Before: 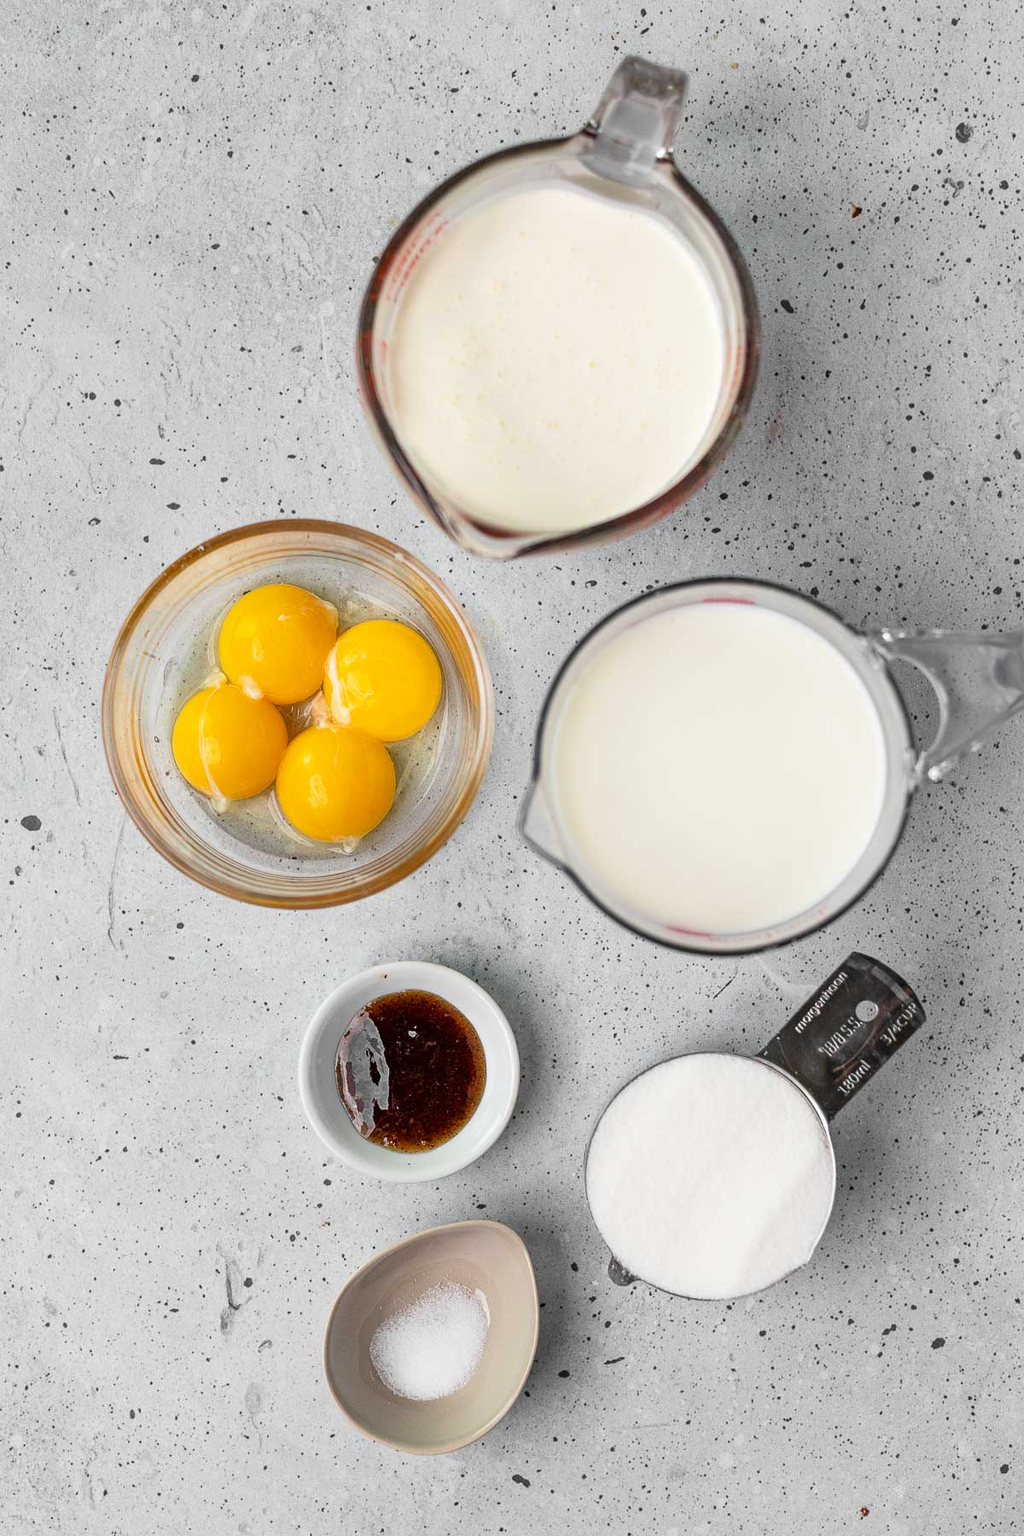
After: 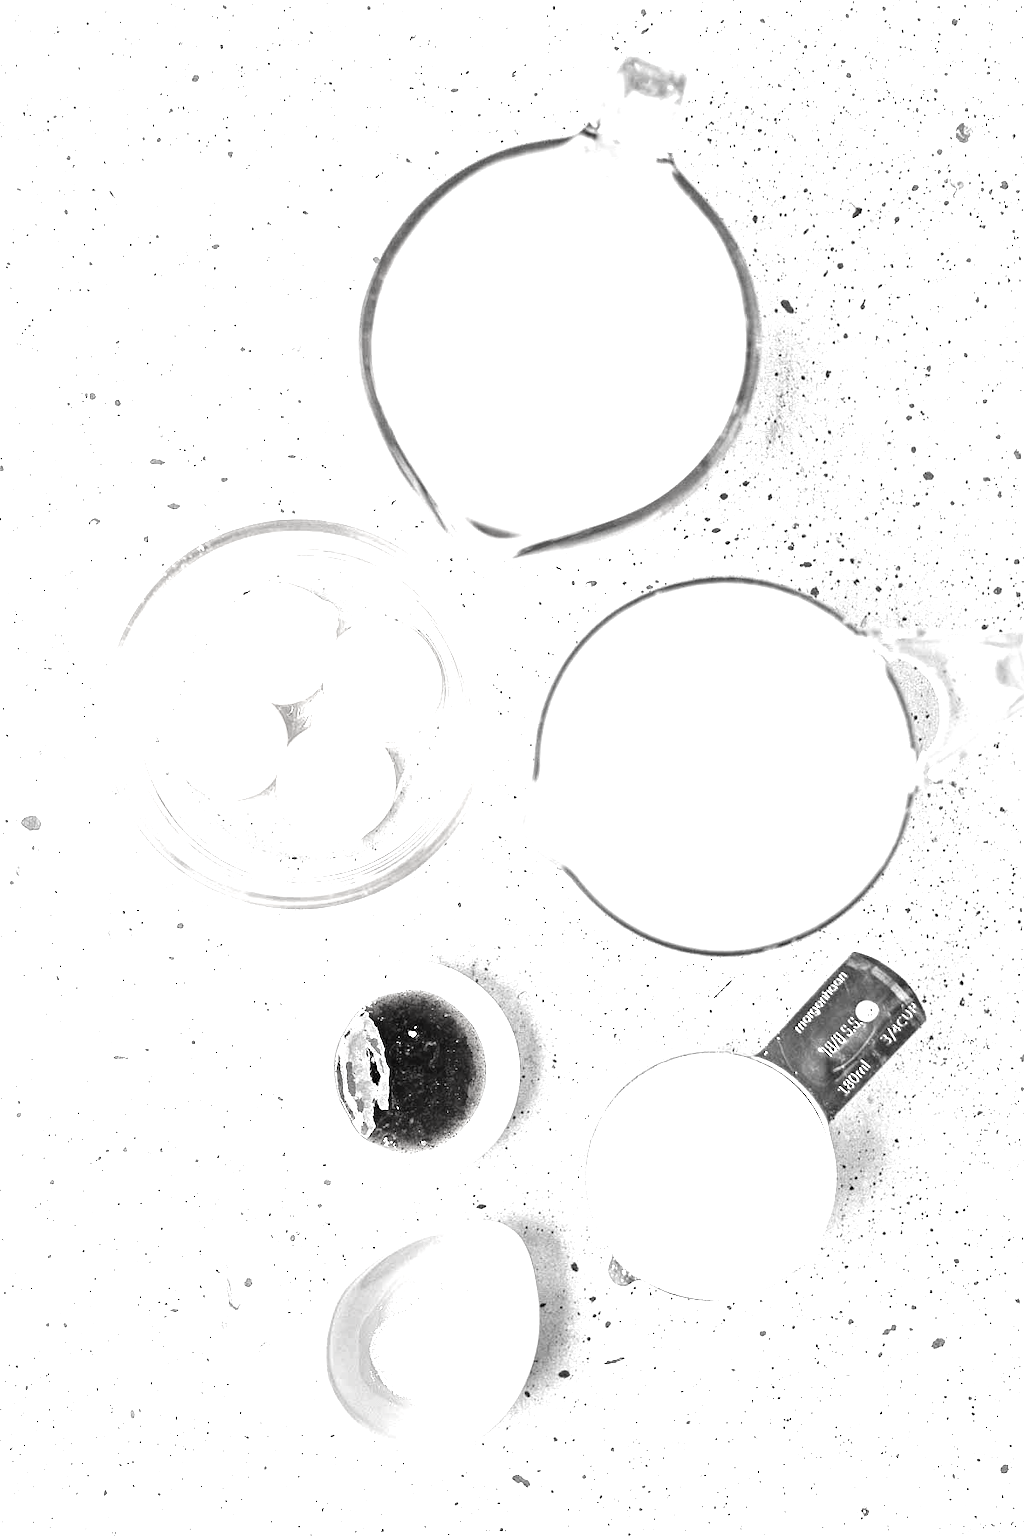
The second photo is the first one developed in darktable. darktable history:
exposure: exposure 2.246 EV, compensate highlight preservation false
contrast brightness saturation: saturation -0.987
